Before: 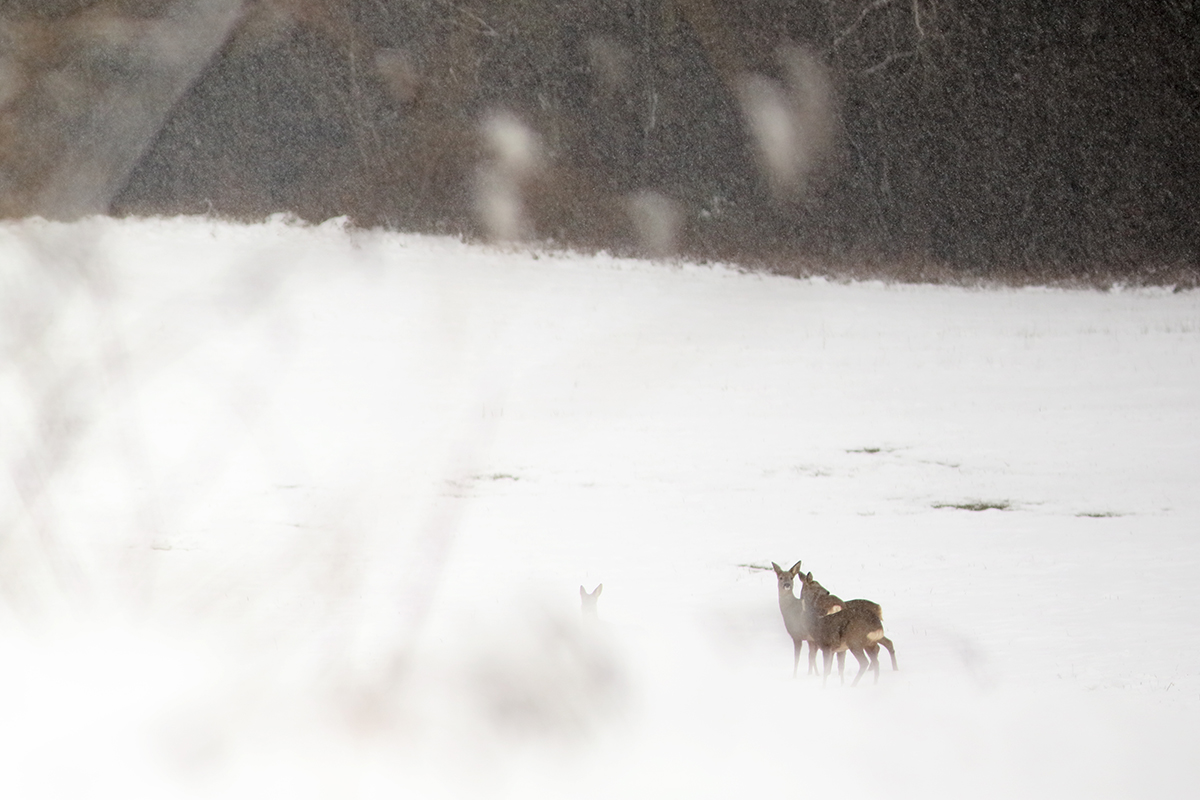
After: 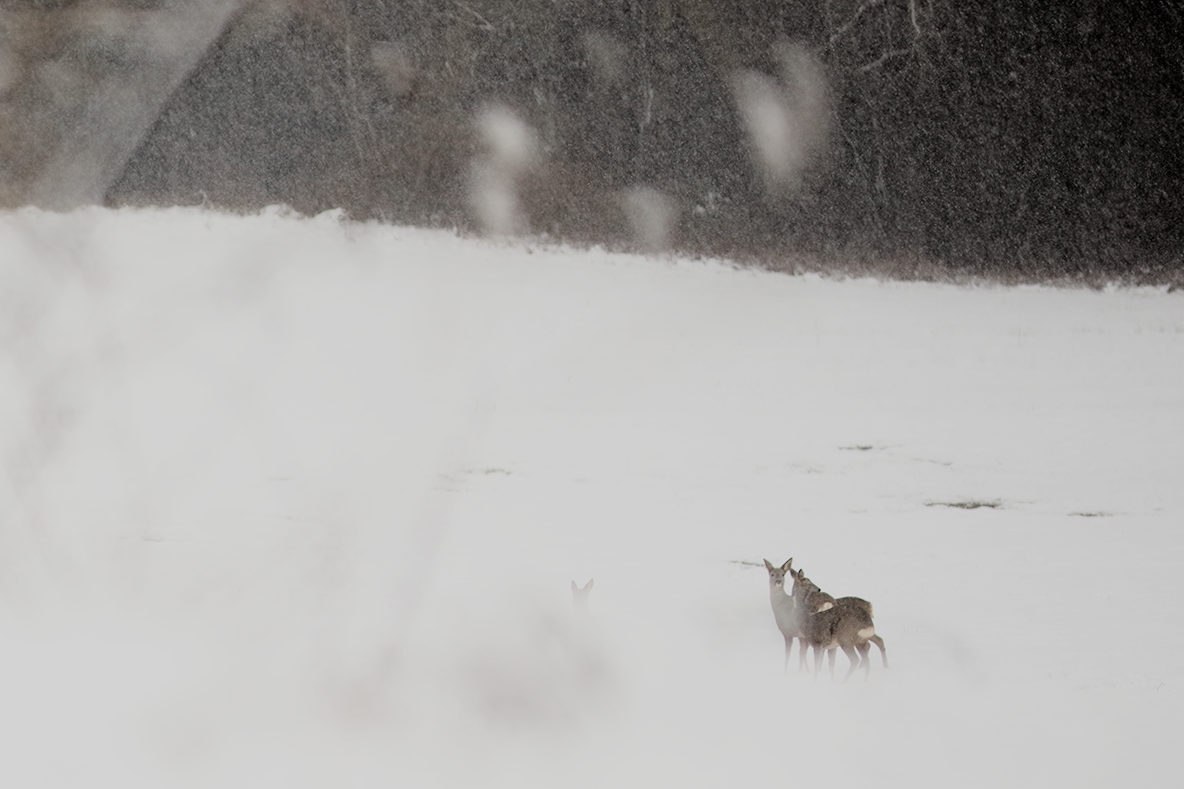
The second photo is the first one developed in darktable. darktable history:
crop and rotate: angle -0.5°
filmic rgb: black relative exposure -7.15 EV, white relative exposure 5.36 EV, hardness 3.02
contrast brightness saturation: contrast 0.1, saturation -0.36
